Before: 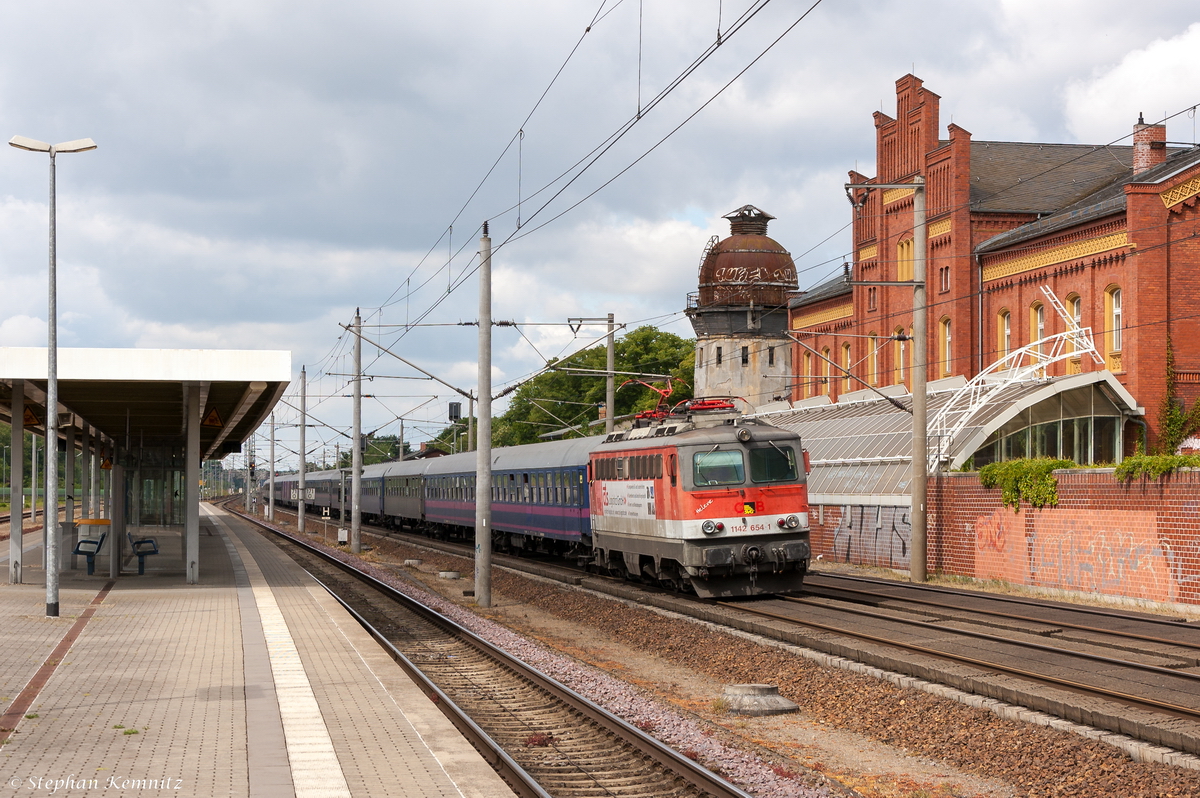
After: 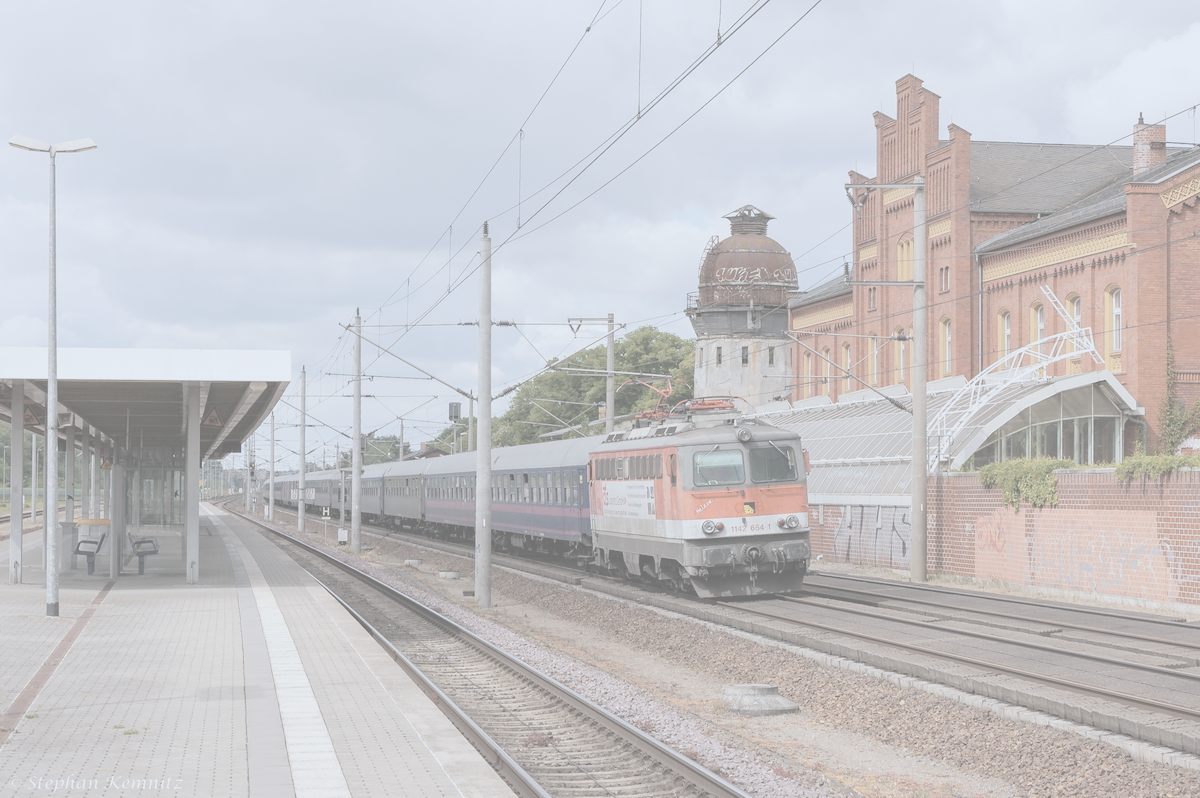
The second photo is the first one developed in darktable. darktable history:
color calibration: illuminant as shot in camera, x 0.378, y 0.381, temperature 4093.13 K, saturation algorithm version 1 (2020)
color balance rgb: perceptual saturation grading › global saturation 25%, global vibrance 20%
contrast brightness saturation: contrast -0.32, brightness 0.75, saturation -0.78
